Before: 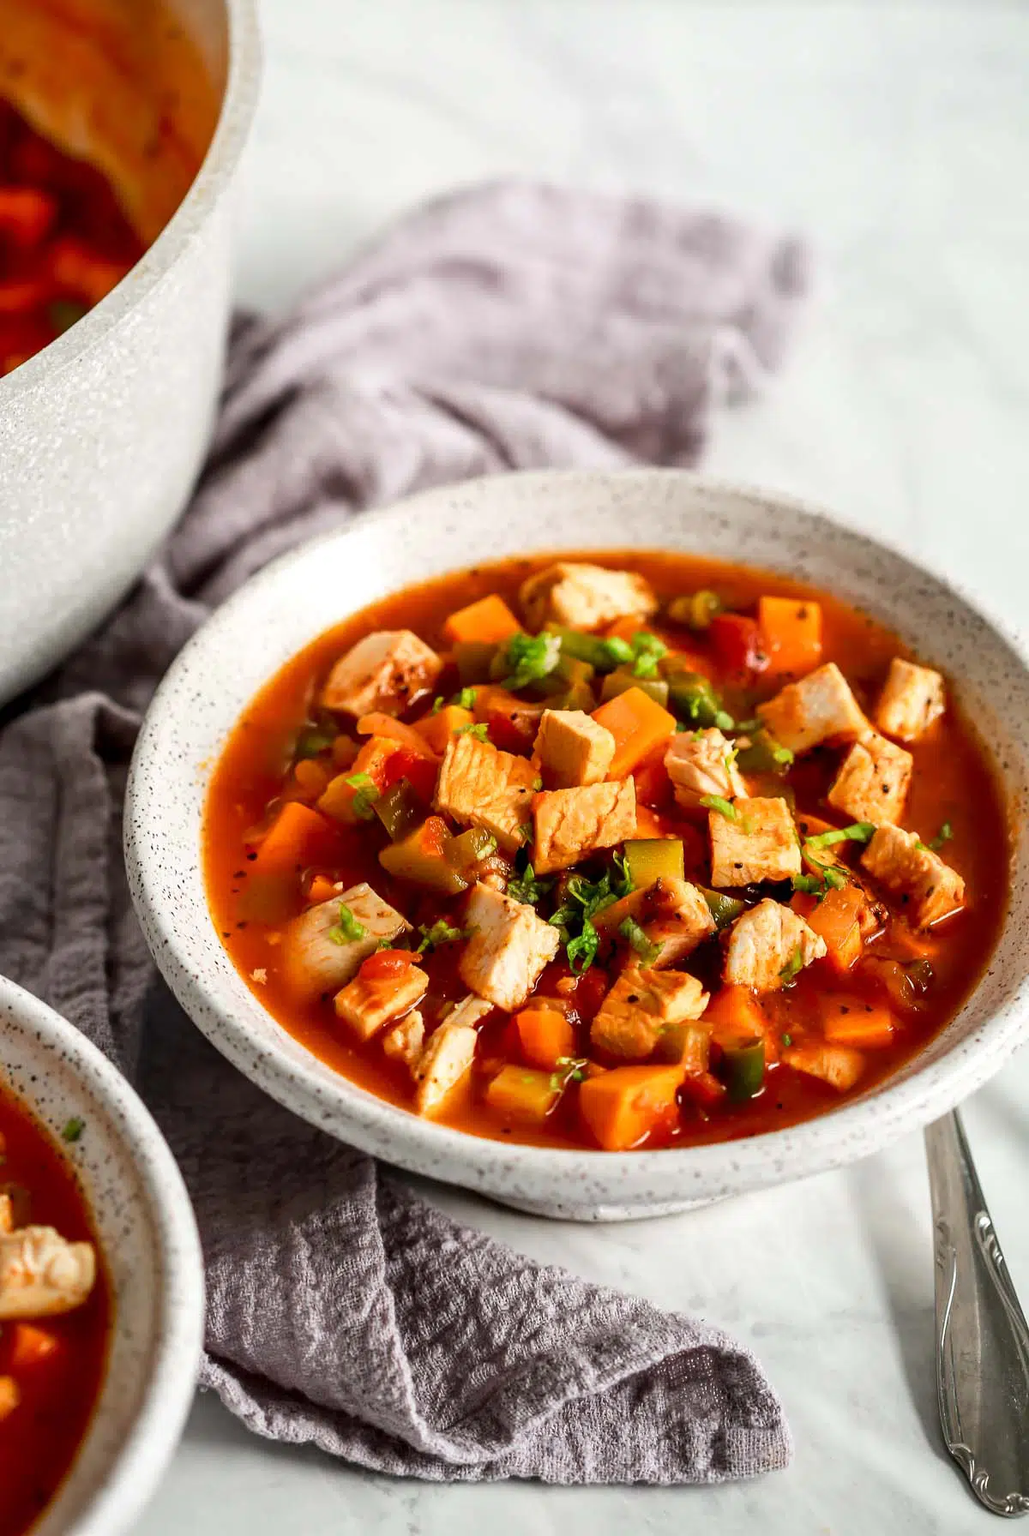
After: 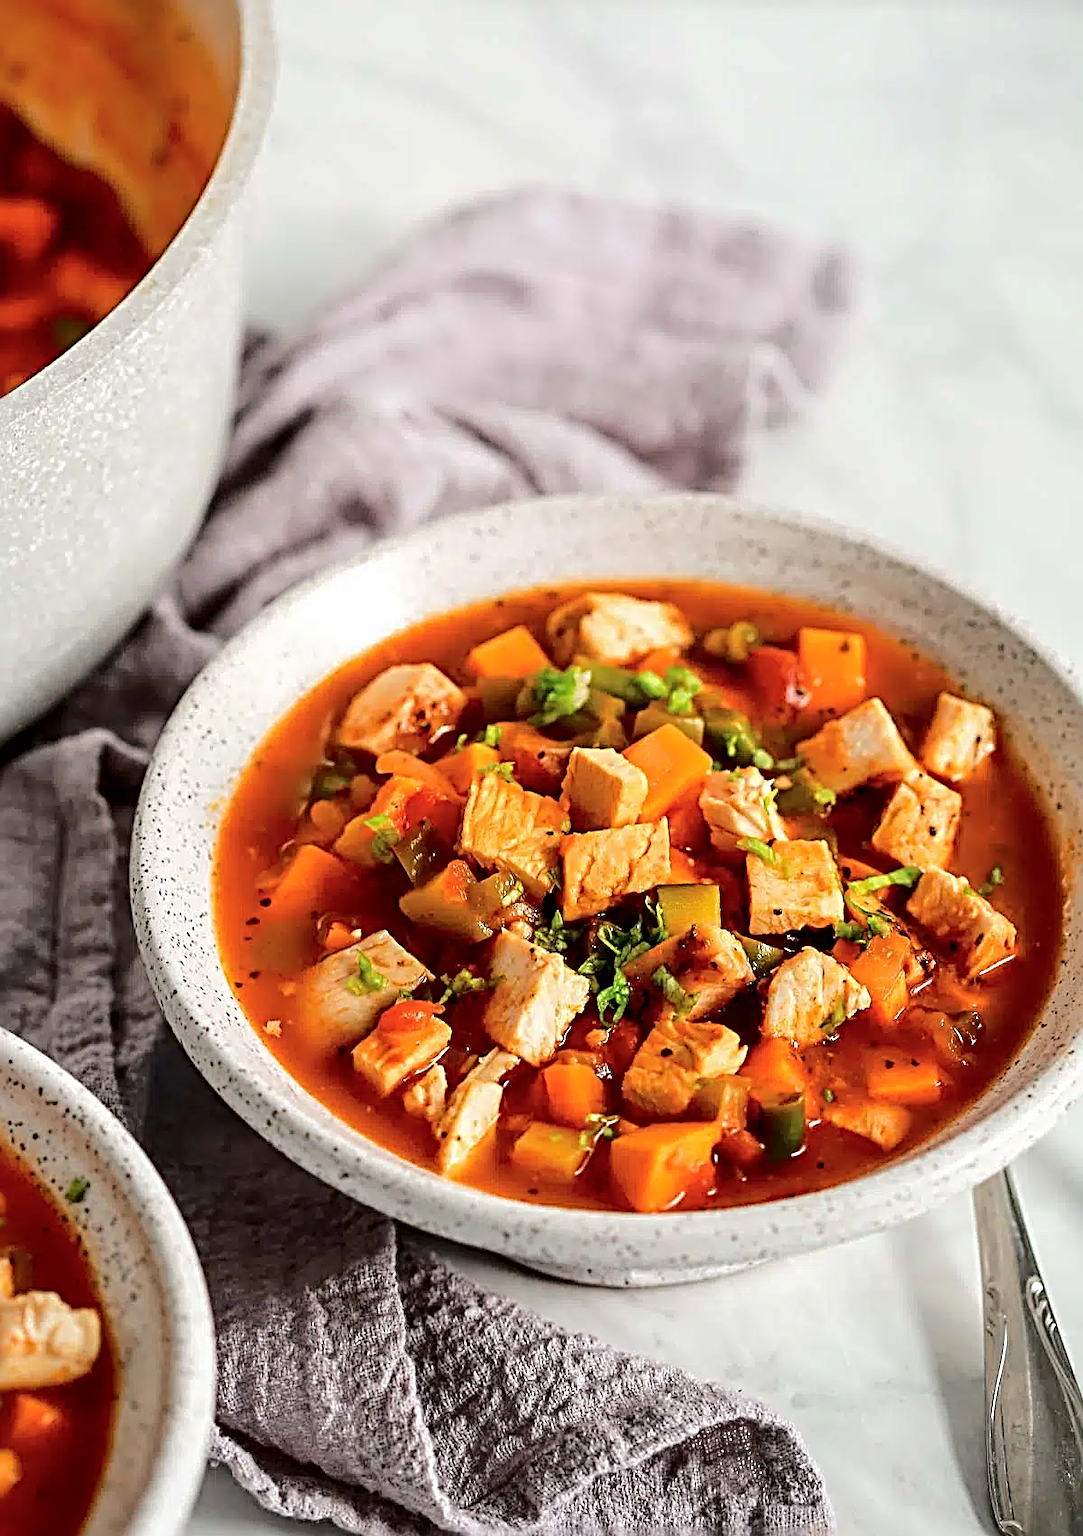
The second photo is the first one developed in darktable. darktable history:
exposure: exposure -0.015 EV, compensate highlight preservation false
crop and rotate: top 0.008%, bottom 5.057%
tone equalizer: on, module defaults
sharpen: radius 3.701, amount 0.935
tone curve: curves: ch0 [(0, 0) (0.003, 0.004) (0.011, 0.01) (0.025, 0.025) (0.044, 0.042) (0.069, 0.064) (0.1, 0.093) (0.136, 0.13) (0.177, 0.182) (0.224, 0.241) (0.277, 0.322) (0.335, 0.409) (0.399, 0.482) (0.468, 0.551) (0.543, 0.606) (0.623, 0.672) (0.709, 0.73) (0.801, 0.81) (0.898, 0.885) (1, 1)], color space Lab, independent channels, preserve colors none
